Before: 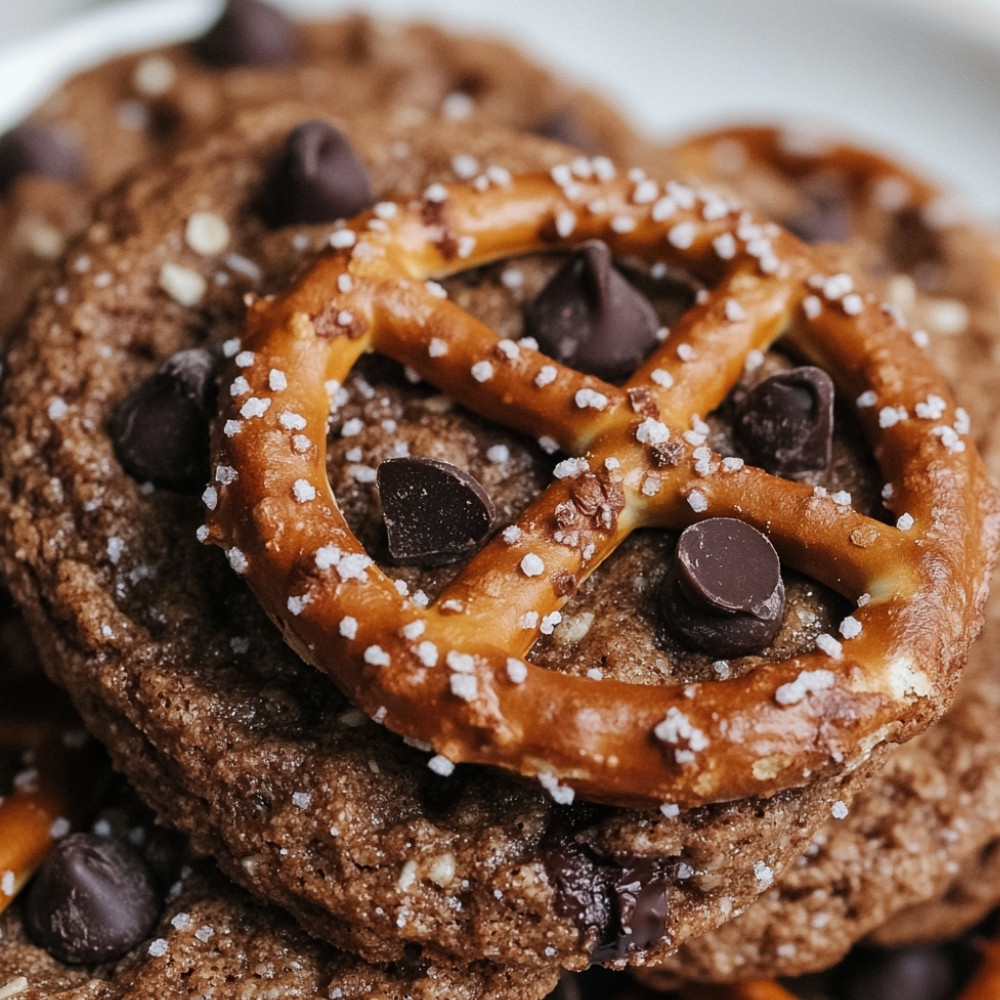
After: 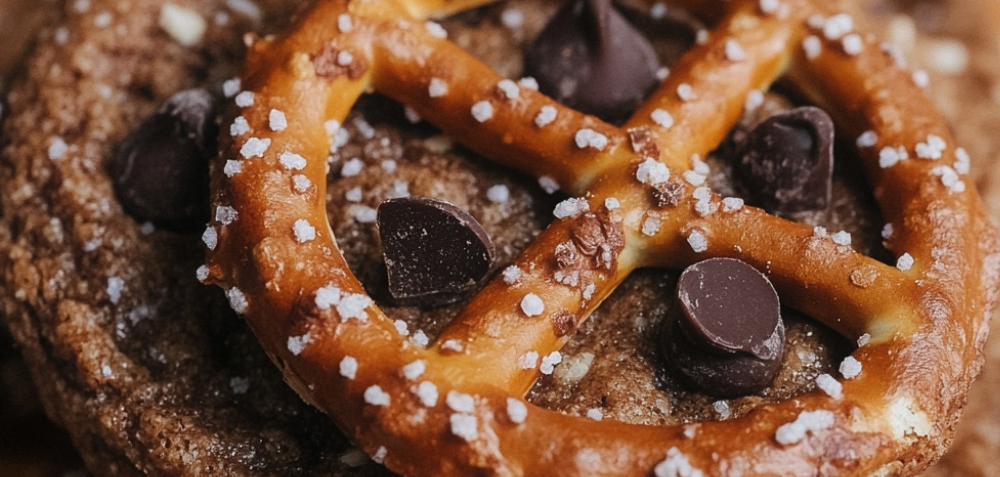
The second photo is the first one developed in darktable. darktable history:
crop and rotate: top 26.096%, bottom 26.145%
contrast equalizer: octaves 7, y [[0.5, 0.488, 0.462, 0.461, 0.491, 0.5], [0.5 ×6], [0.5 ×6], [0 ×6], [0 ×6]]
